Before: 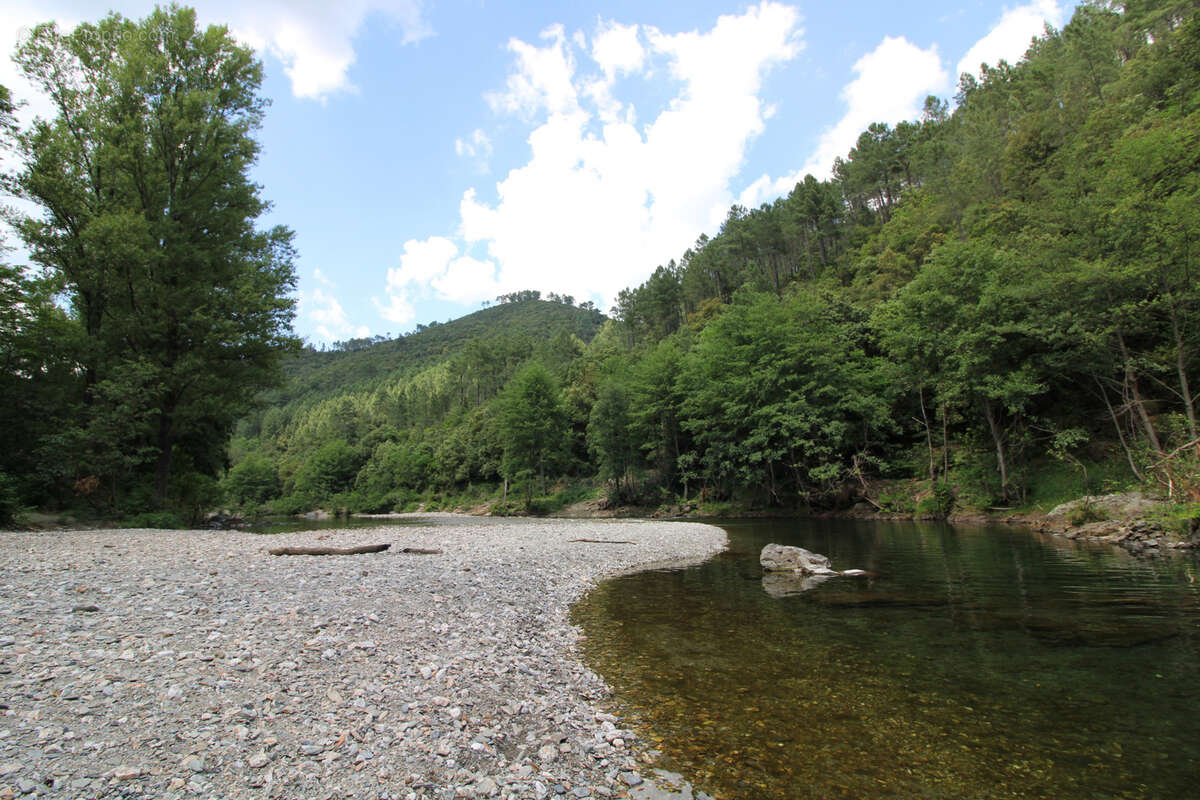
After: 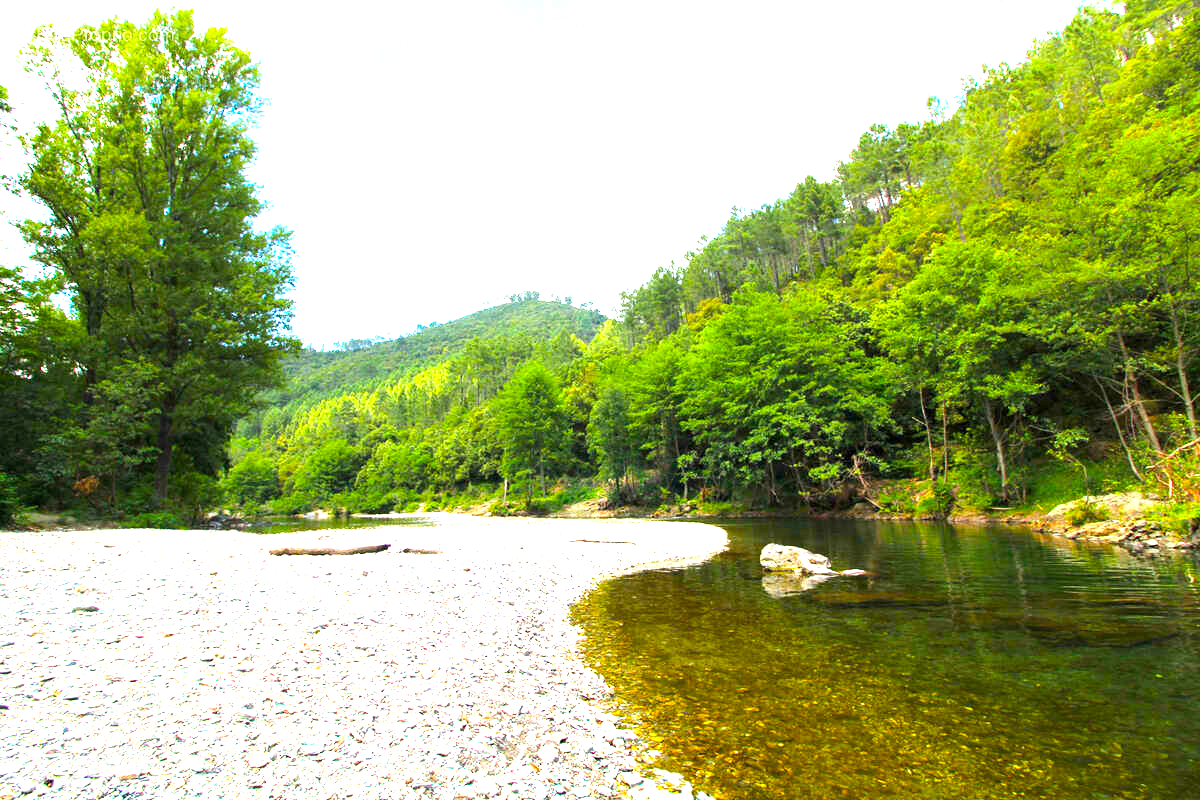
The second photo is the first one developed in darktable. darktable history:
exposure: black level correction 0.001, exposure 1.718 EV, compensate highlight preservation false
color balance rgb: power › hue 60.57°, perceptual saturation grading › global saturation 31.094%, perceptual brilliance grading › highlights 9.848%, perceptual brilliance grading › mid-tones 5.097%, global vibrance 50.694%
